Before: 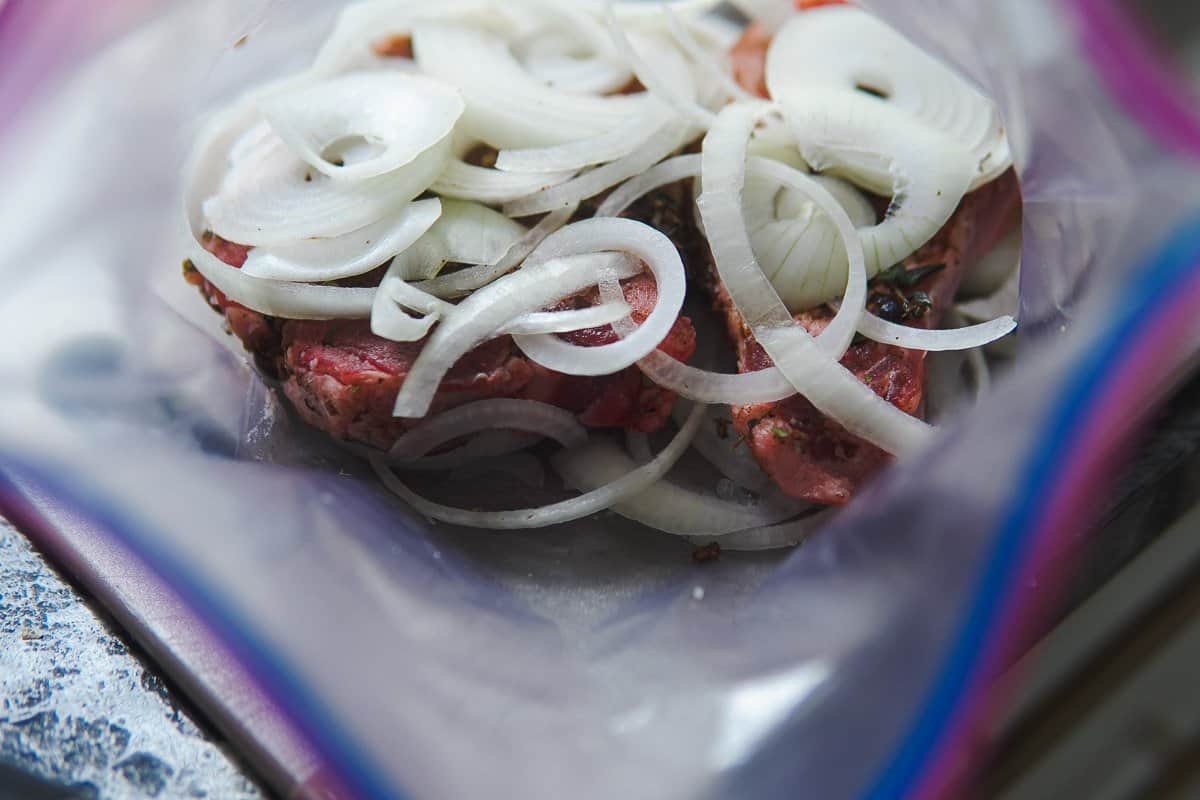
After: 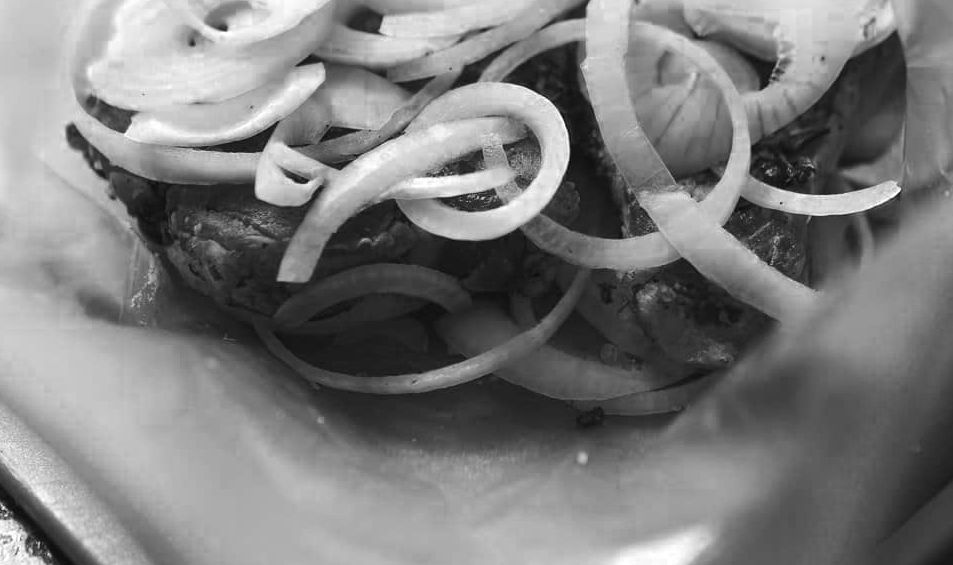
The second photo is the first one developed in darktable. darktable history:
crop: left 9.712%, top 16.928%, right 10.845%, bottom 12.332%
color zones: curves: ch0 [(0.287, 0.048) (0.493, 0.484) (0.737, 0.816)]; ch1 [(0, 0) (0.143, 0) (0.286, 0) (0.429, 0) (0.571, 0) (0.714, 0) (0.857, 0)]
exposure: compensate highlight preservation false
